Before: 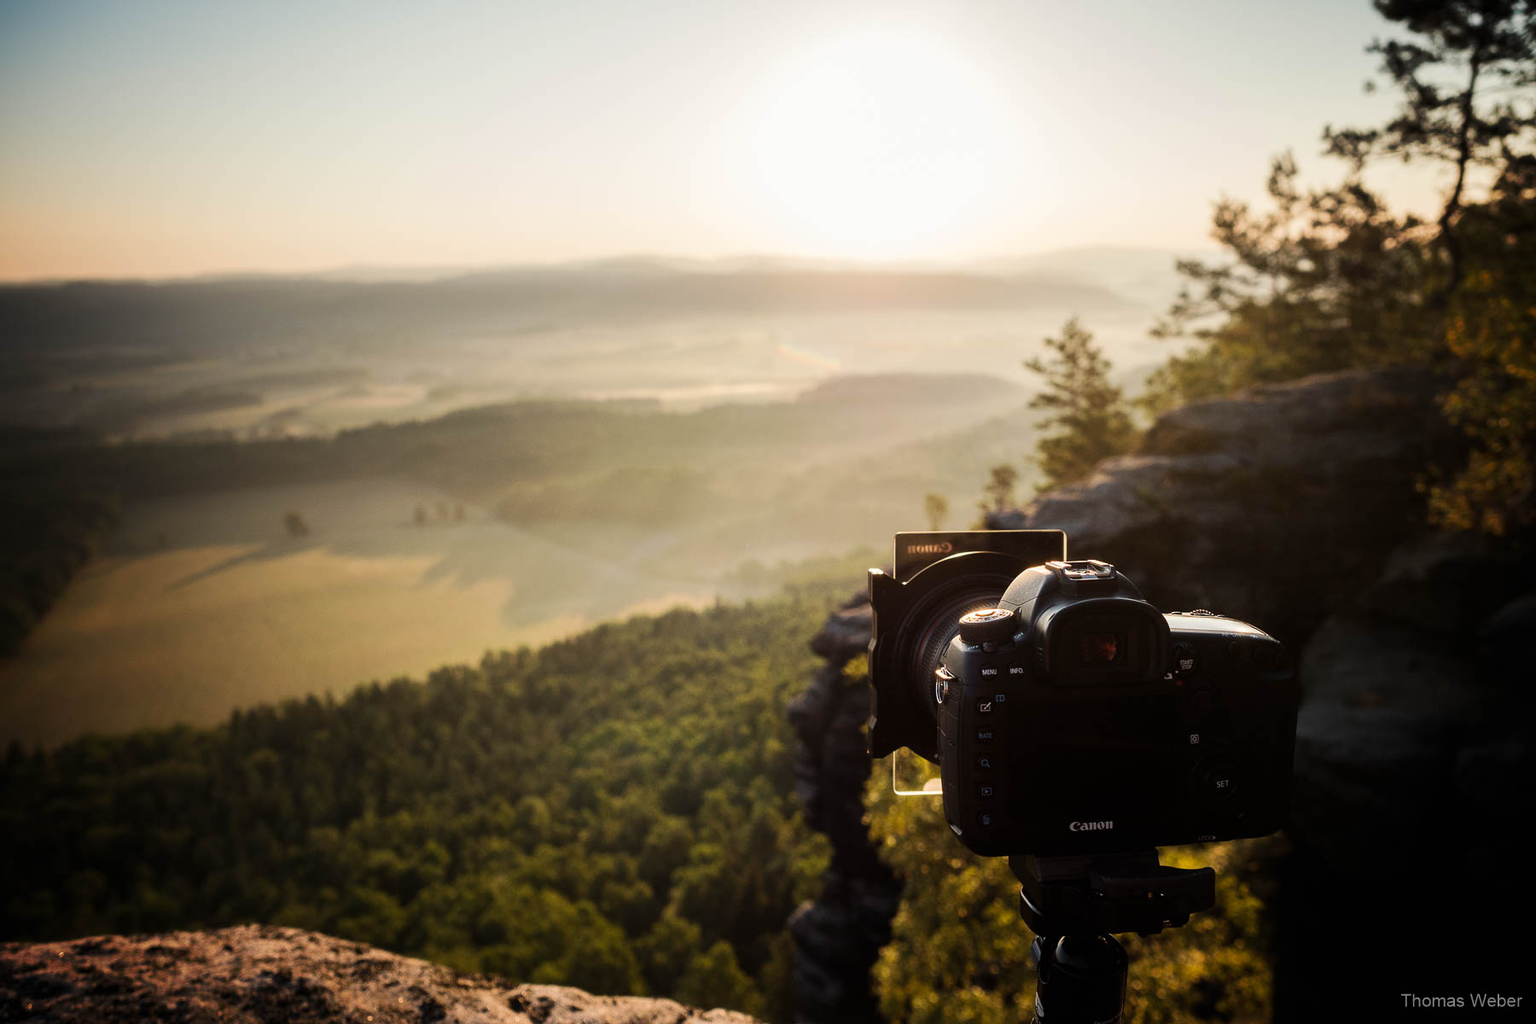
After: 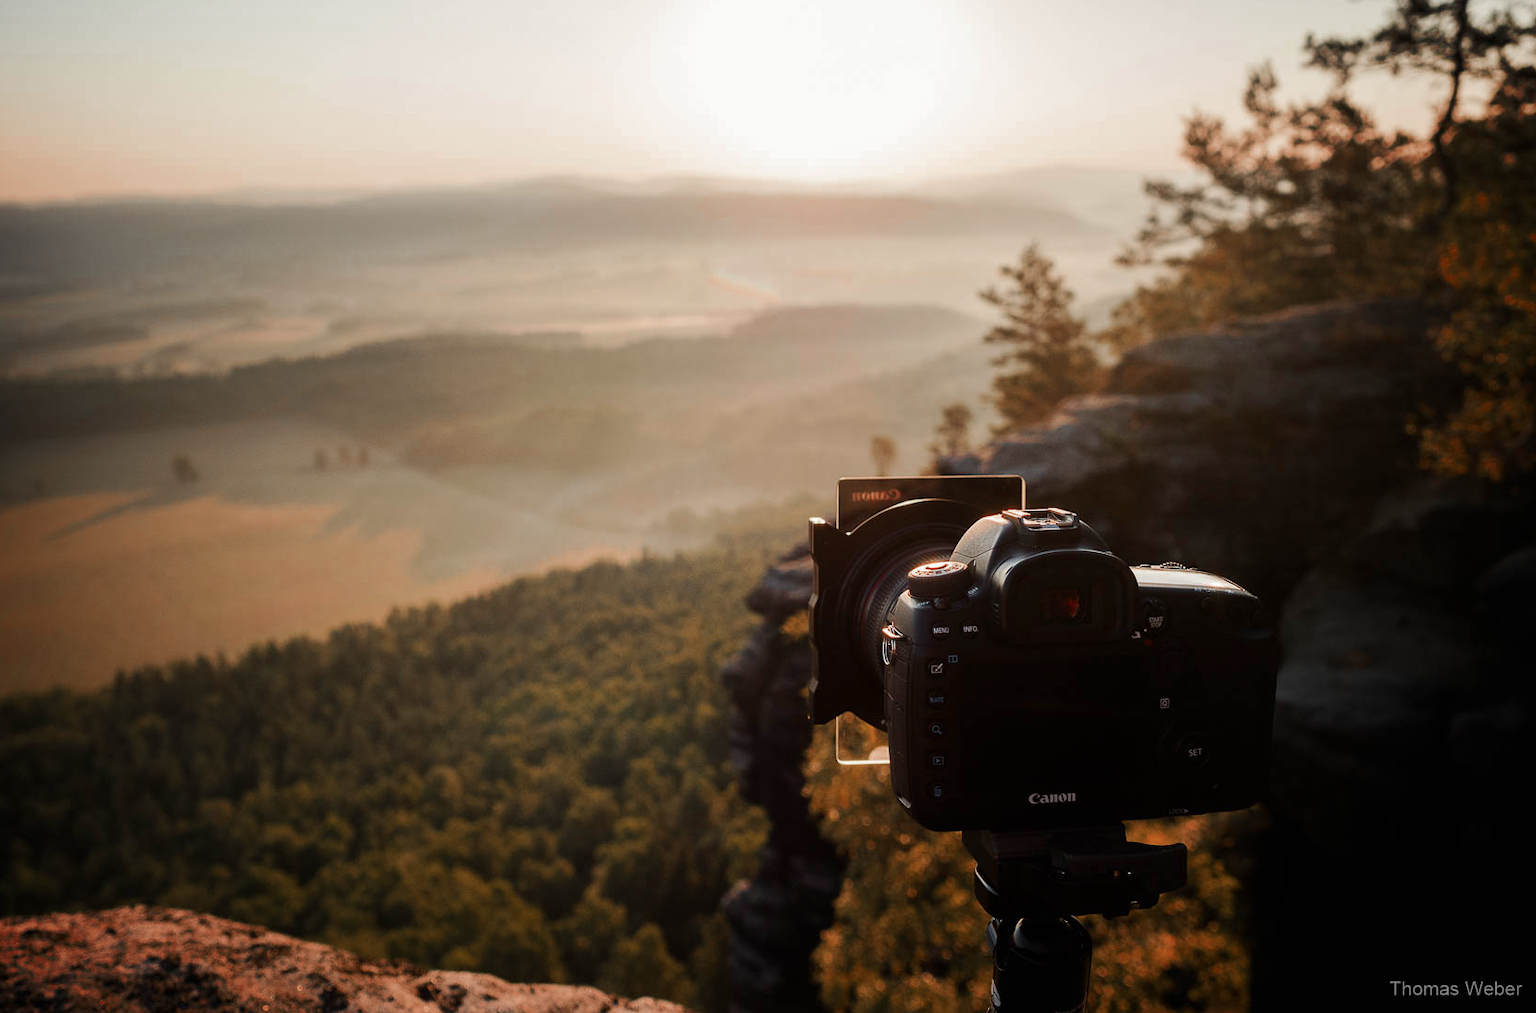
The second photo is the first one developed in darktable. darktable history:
color zones: curves: ch0 [(0, 0.299) (0.25, 0.383) (0.456, 0.352) (0.736, 0.571)]; ch1 [(0, 0.63) (0.151, 0.568) (0.254, 0.416) (0.47, 0.558) (0.732, 0.37) (0.909, 0.492)]; ch2 [(0.004, 0.604) (0.158, 0.443) (0.257, 0.403) (0.761, 0.468)]
crop and rotate: left 8.262%, top 9.226%
